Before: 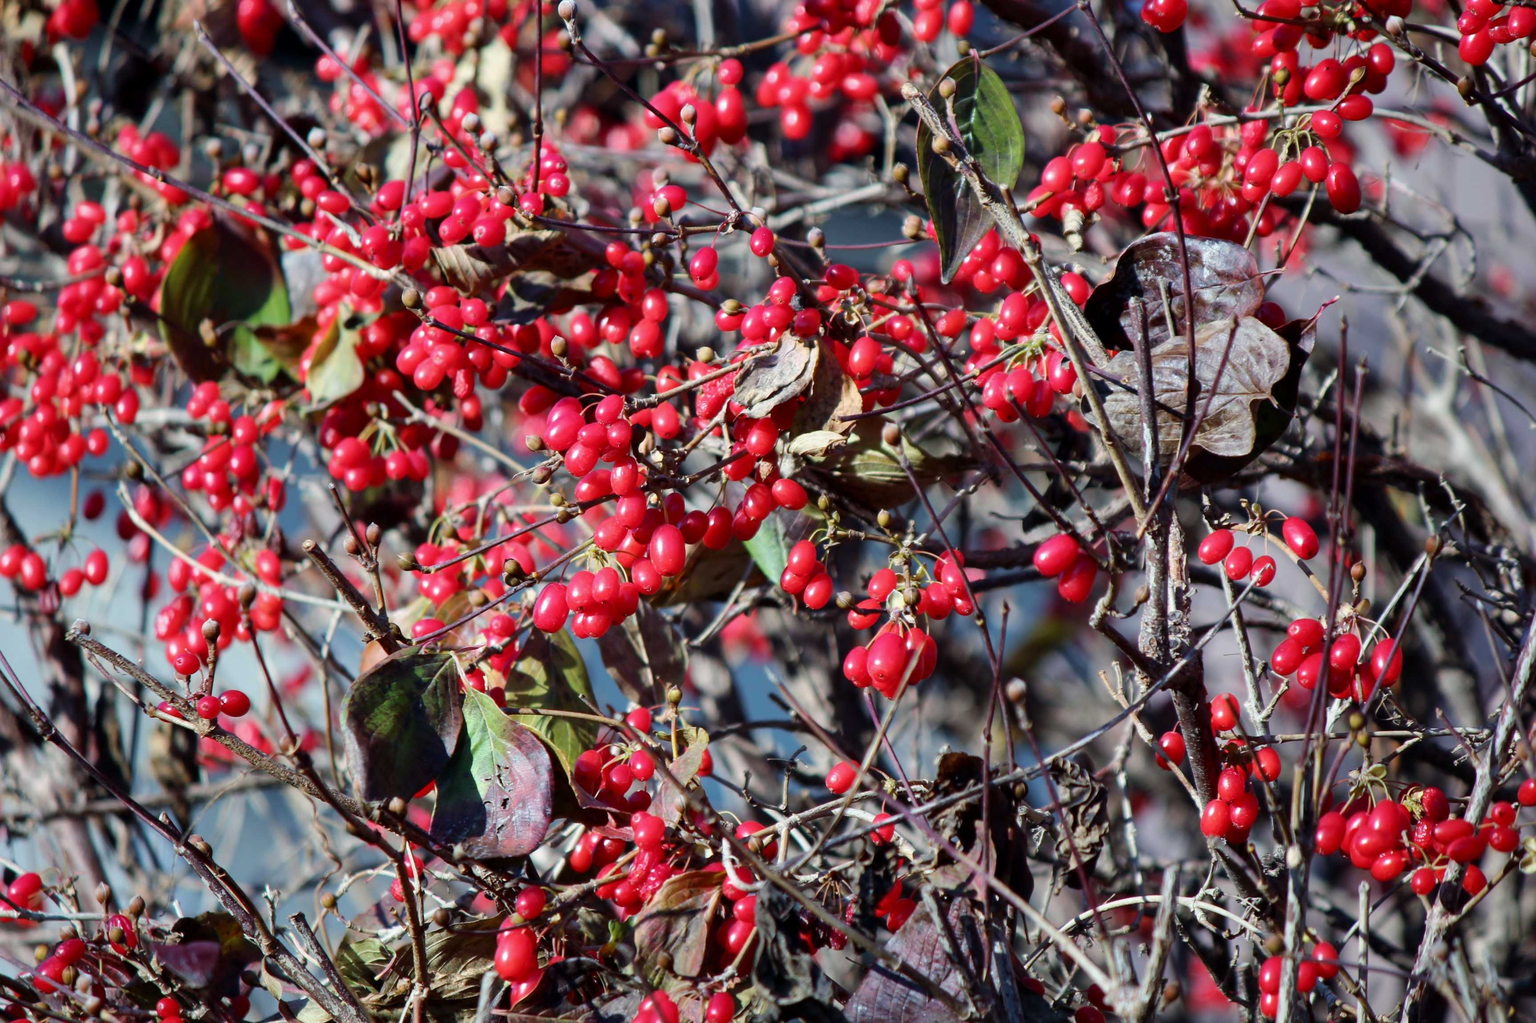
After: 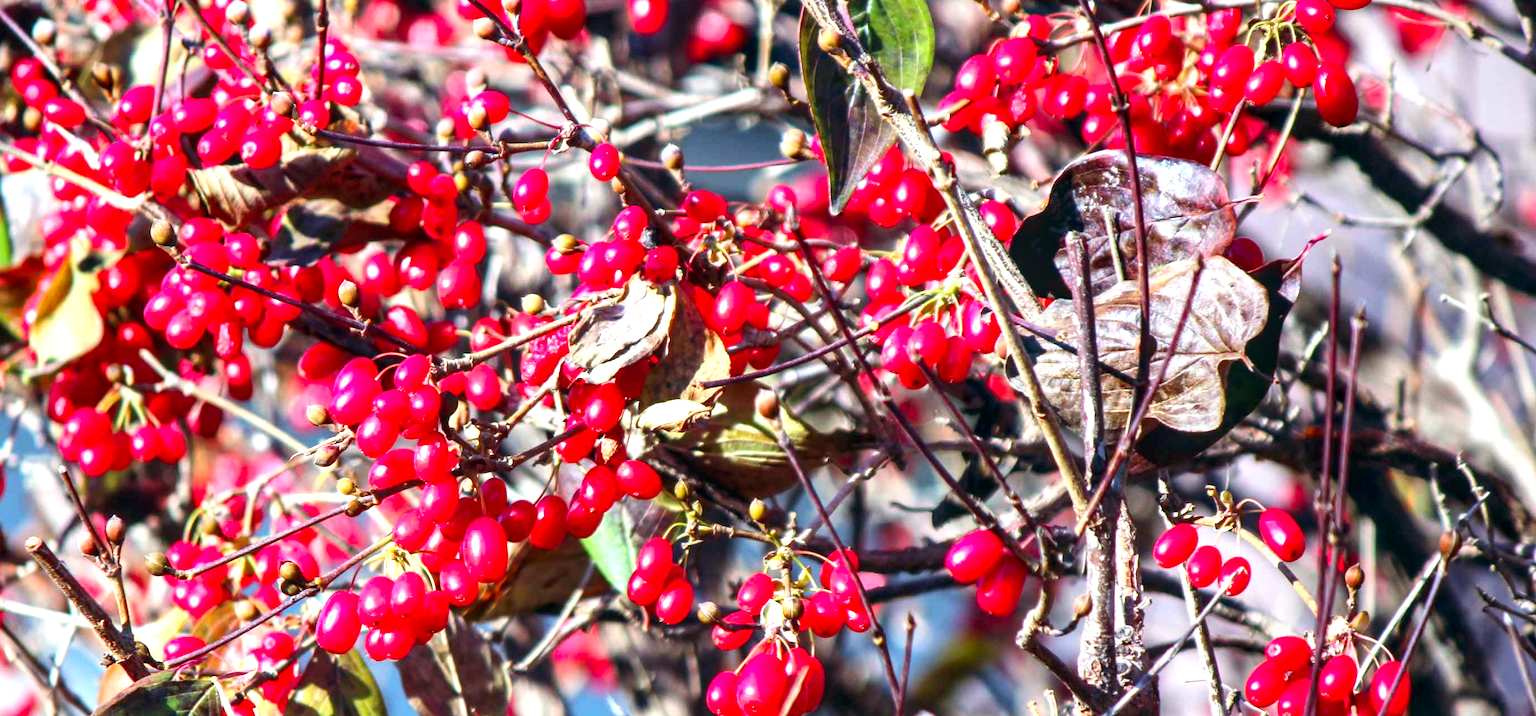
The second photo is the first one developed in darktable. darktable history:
color balance rgb: saturation formula JzAzBz (2021)
contrast brightness saturation: contrast 0.09, saturation 0.28
exposure: black level correction 0, exposure 1.1 EV, compensate highlight preservation false
color balance: lift [1, 0.998, 1.001, 1.002], gamma [1, 1.02, 1, 0.98], gain [1, 1.02, 1.003, 0.98]
crop: left 18.38%, top 11.092%, right 2.134%, bottom 33.217%
local contrast: on, module defaults
